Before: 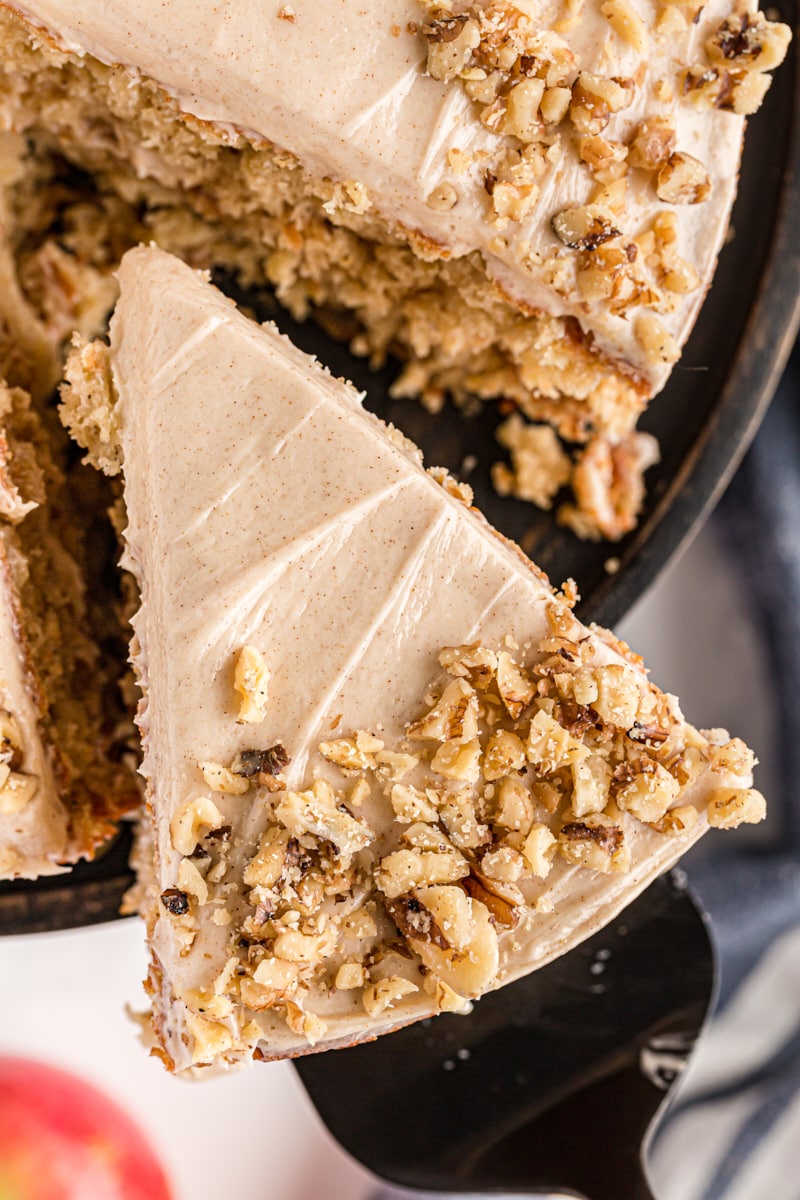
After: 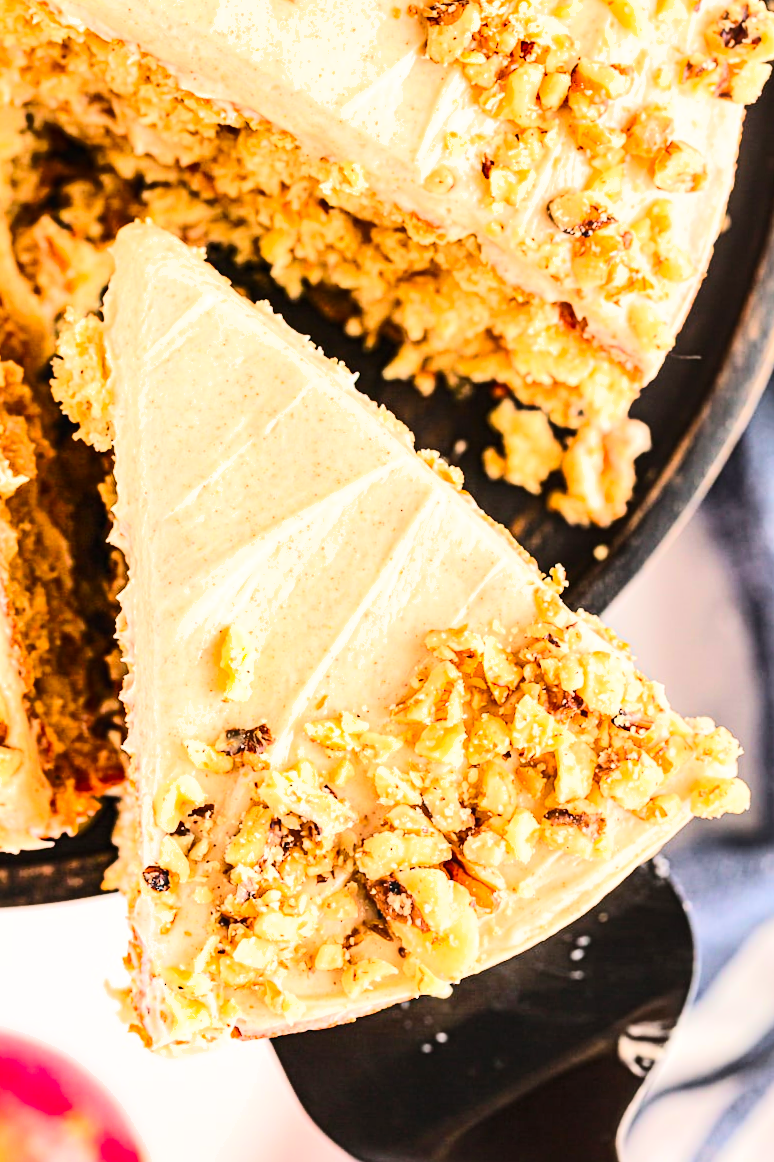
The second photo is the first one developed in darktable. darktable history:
crop and rotate: angle -1.26°
exposure: exposure 0.432 EV, compensate highlight preservation false
contrast brightness saturation: contrast 0.199, brightness 0.165, saturation 0.222
shadows and highlights: radius 135.73, highlights color adjustment 45.39%, soften with gaussian
tone equalizer: -7 EV 0.158 EV, -6 EV 0.6 EV, -5 EV 1.18 EV, -4 EV 1.36 EV, -3 EV 1.15 EV, -2 EV 0.6 EV, -1 EV 0.145 EV, edges refinement/feathering 500, mask exposure compensation -1.57 EV, preserve details no
contrast equalizer: y [[0.5, 0.5, 0.472, 0.5, 0.5, 0.5], [0.5 ×6], [0.5 ×6], [0 ×6], [0 ×6]]
